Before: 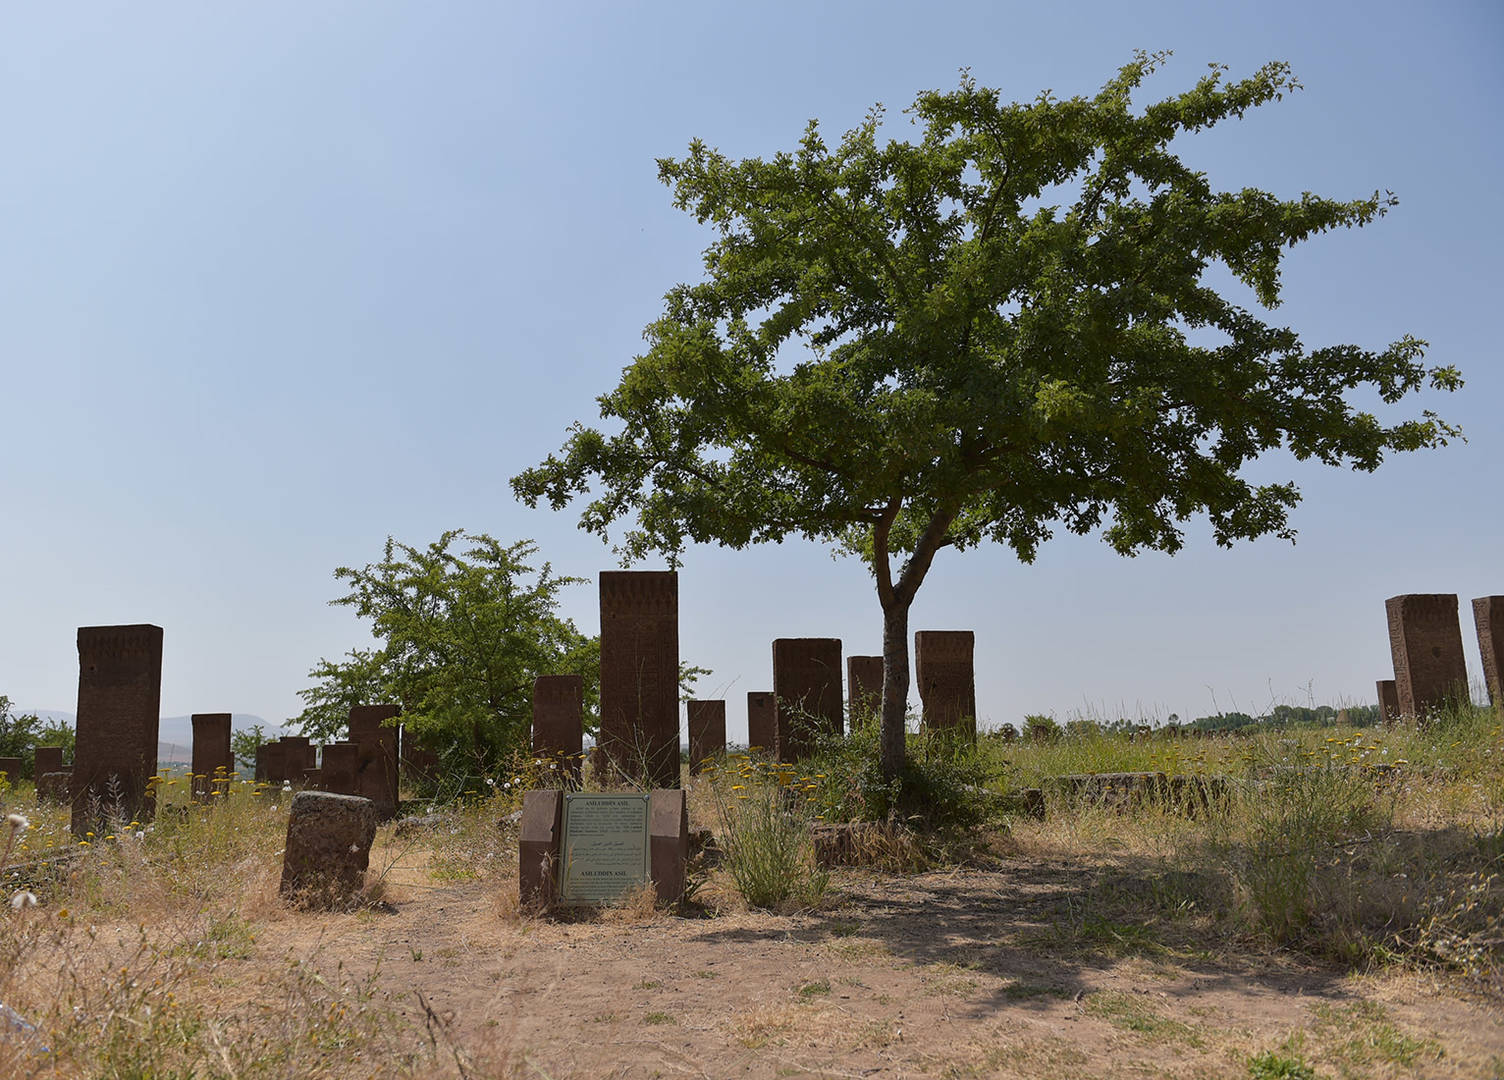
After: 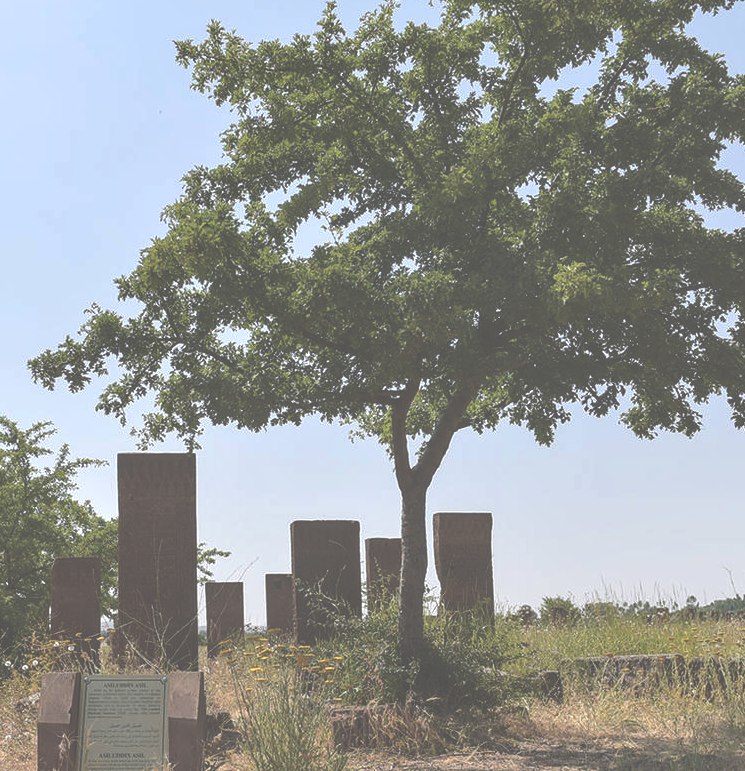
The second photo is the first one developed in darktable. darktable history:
crop: left 32.075%, top 10.976%, right 18.355%, bottom 17.596%
exposure: black level correction -0.071, exposure 0.5 EV, compensate highlight preservation false
local contrast: on, module defaults
